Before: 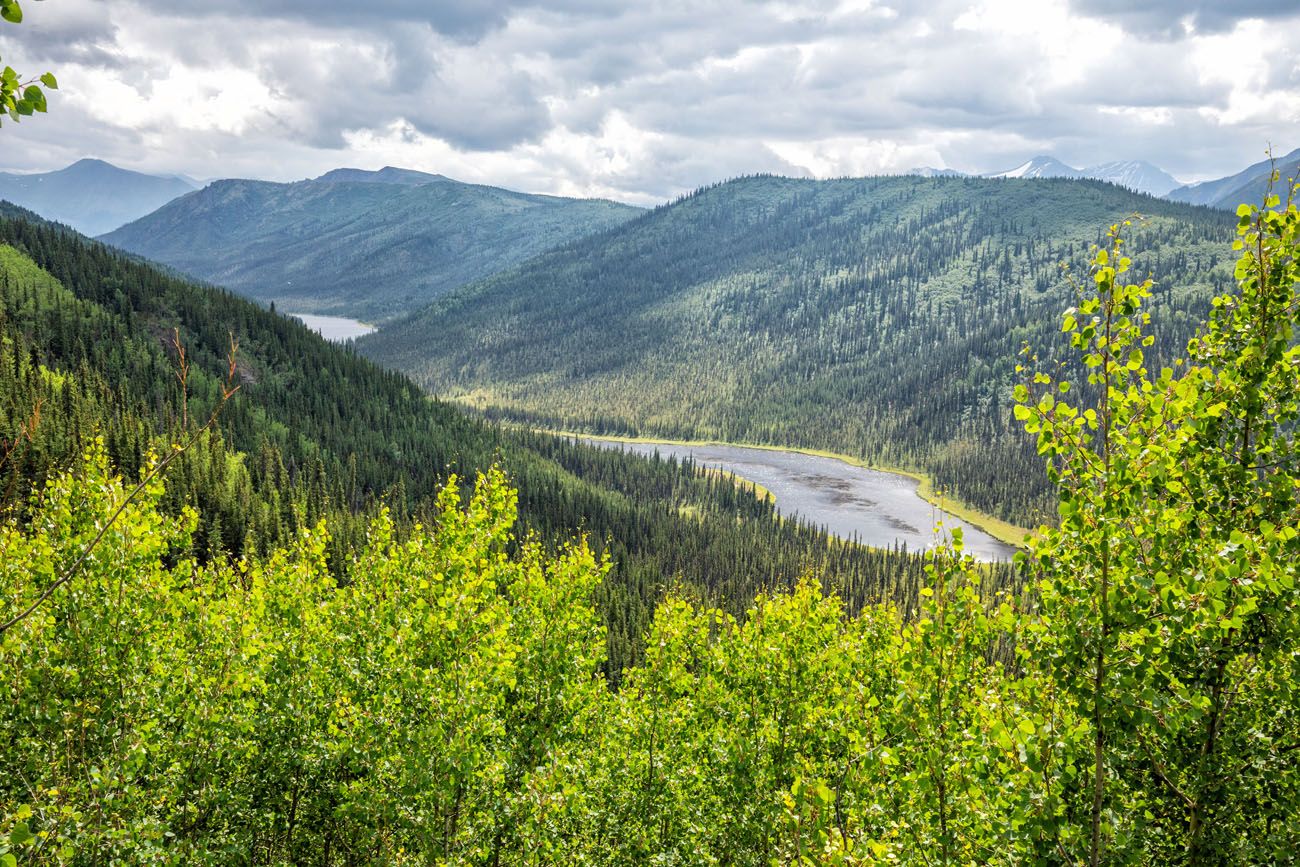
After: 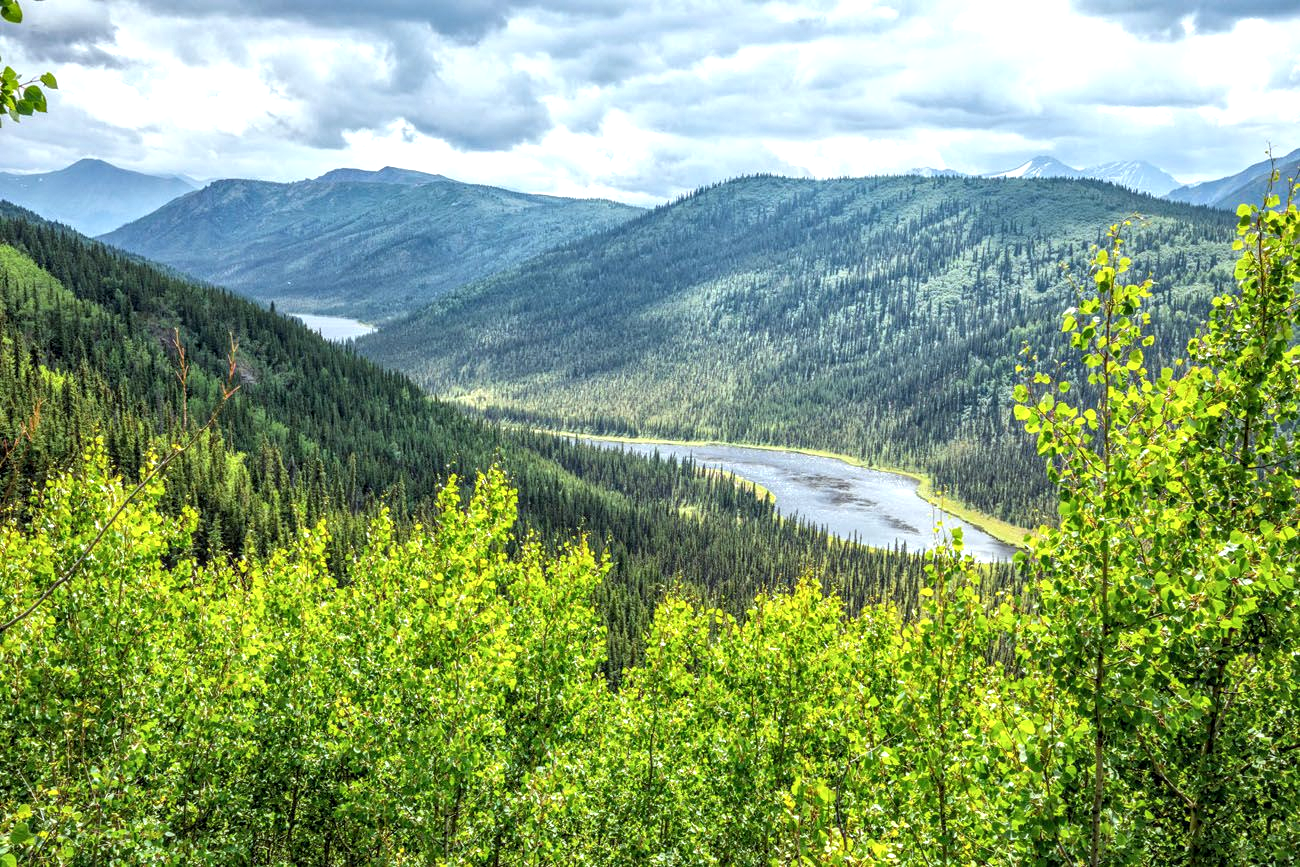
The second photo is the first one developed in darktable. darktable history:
shadows and highlights: shadows 36.28, highlights -27.44, soften with gaussian
exposure: exposure 0.371 EV, compensate highlight preservation false
local contrast: on, module defaults
color calibration: illuminant Planckian (black body), adaptation linear Bradford (ICC v4), x 0.361, y 0.366, temperature 4478.24 K
